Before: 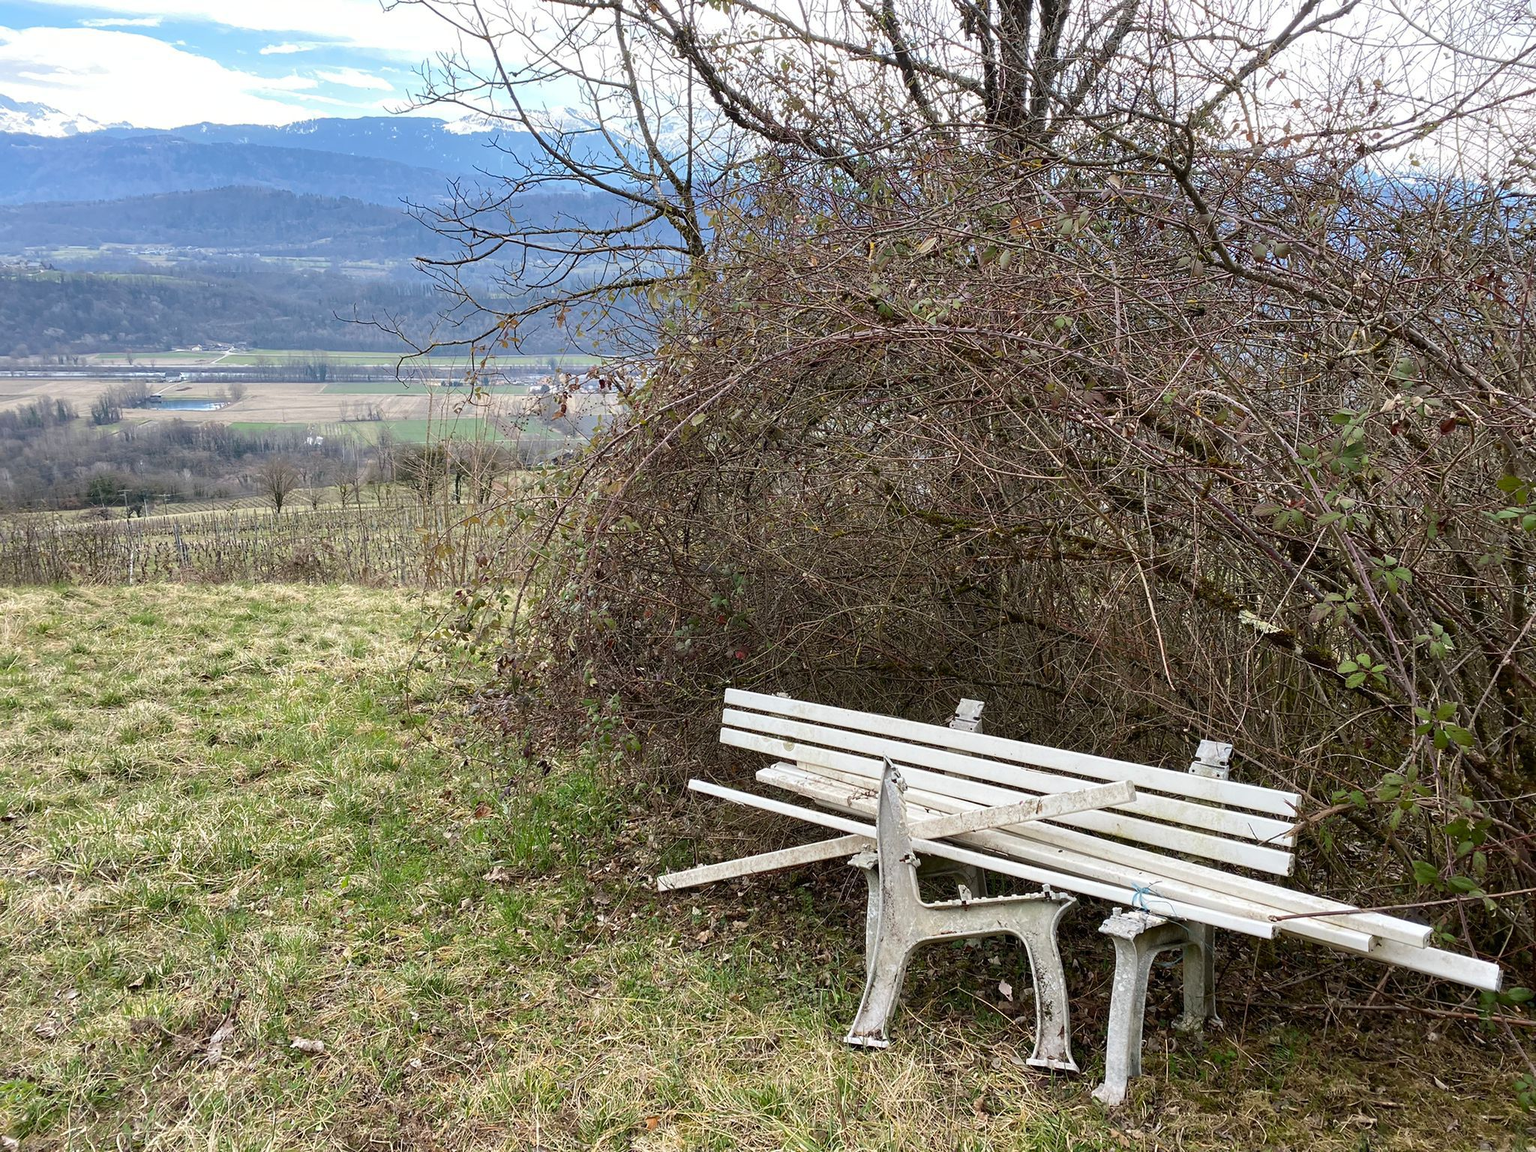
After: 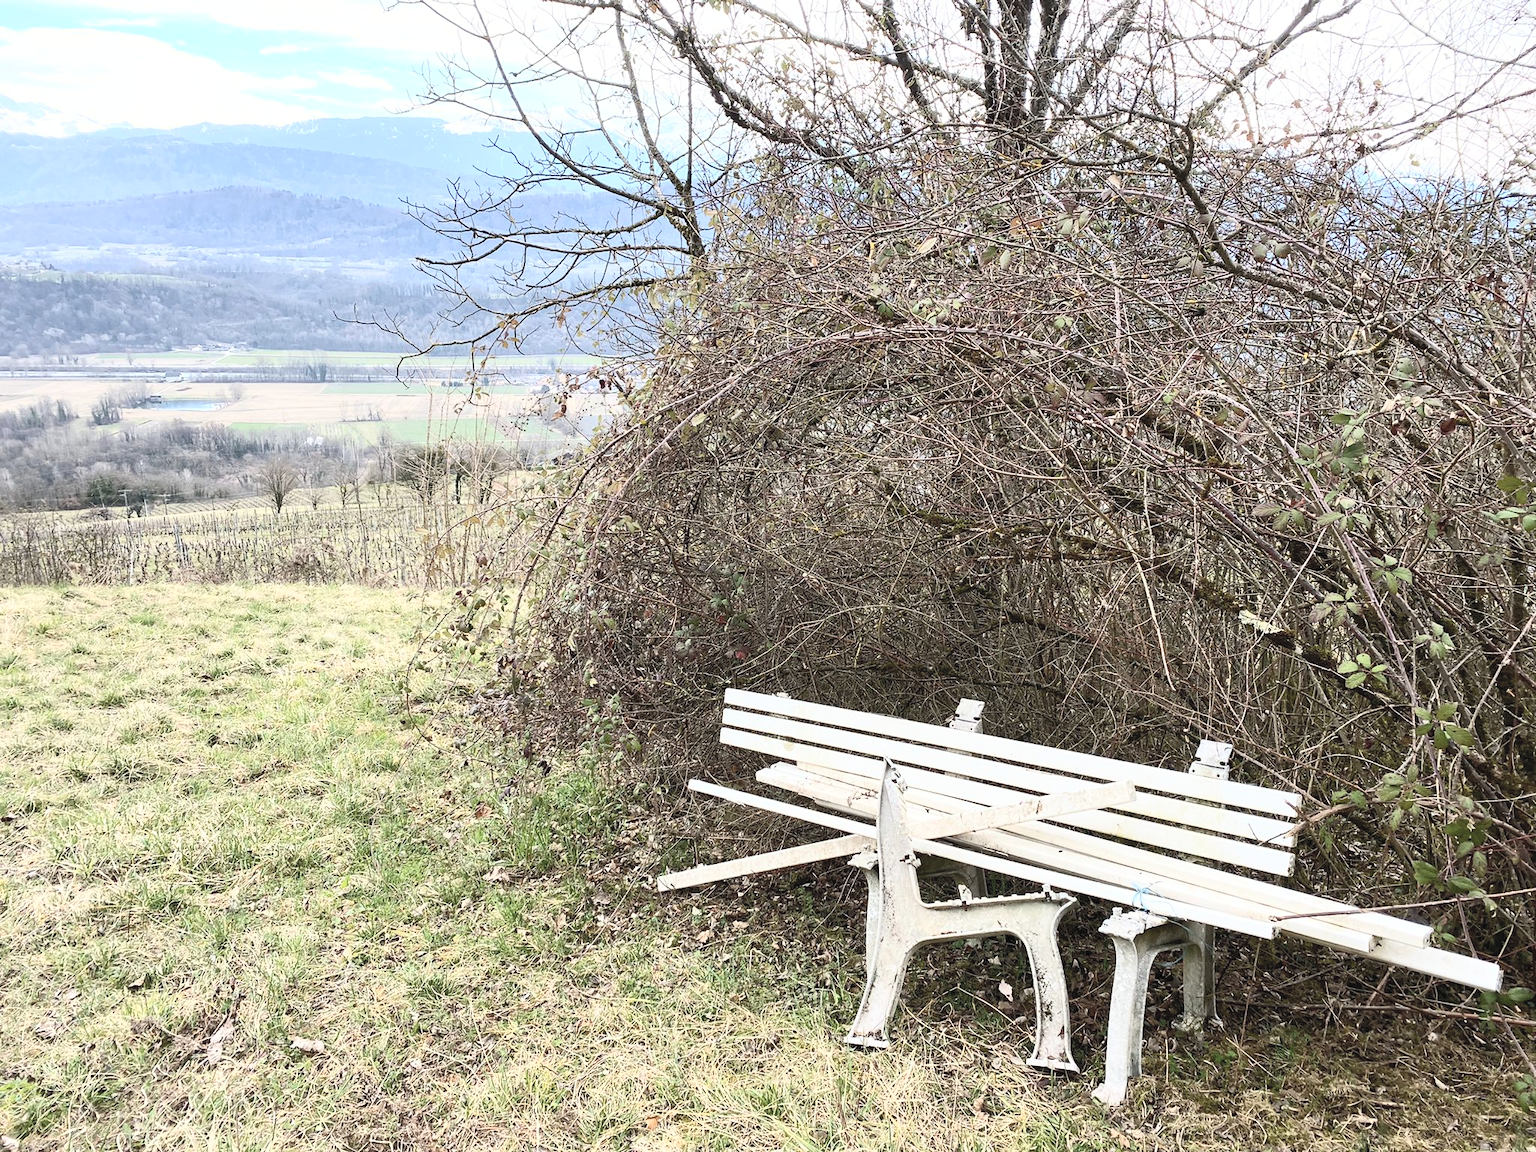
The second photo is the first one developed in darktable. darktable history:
contrast brightness saturation: contrast 0.43, brightness 0.56, saturation -0.19
